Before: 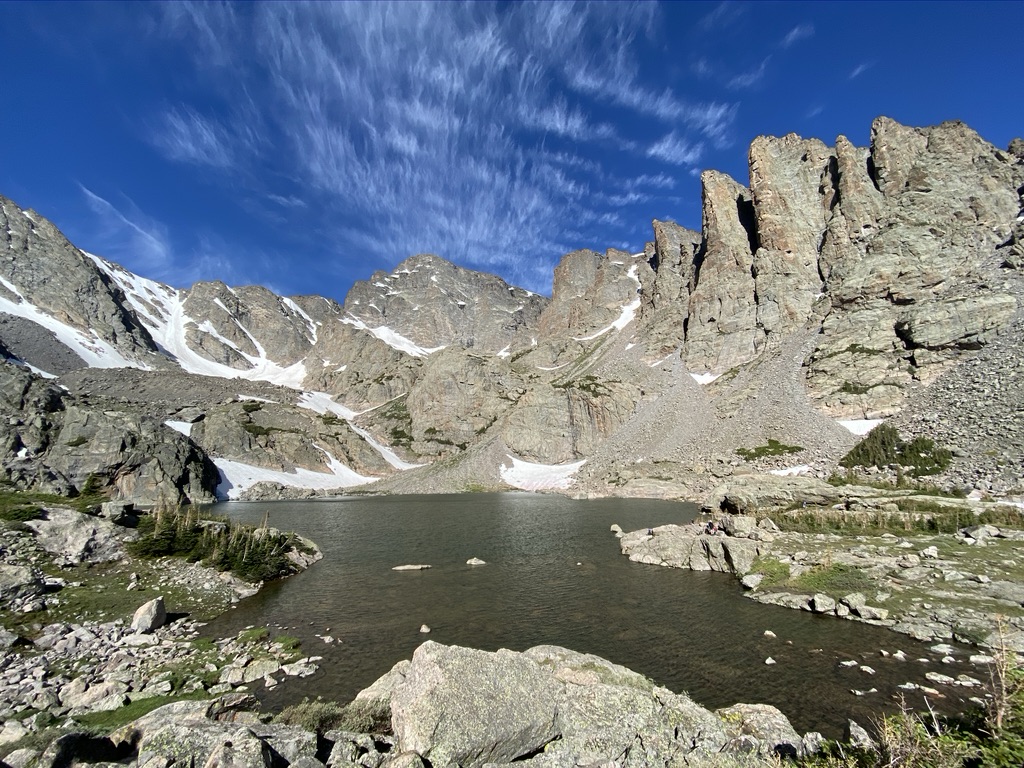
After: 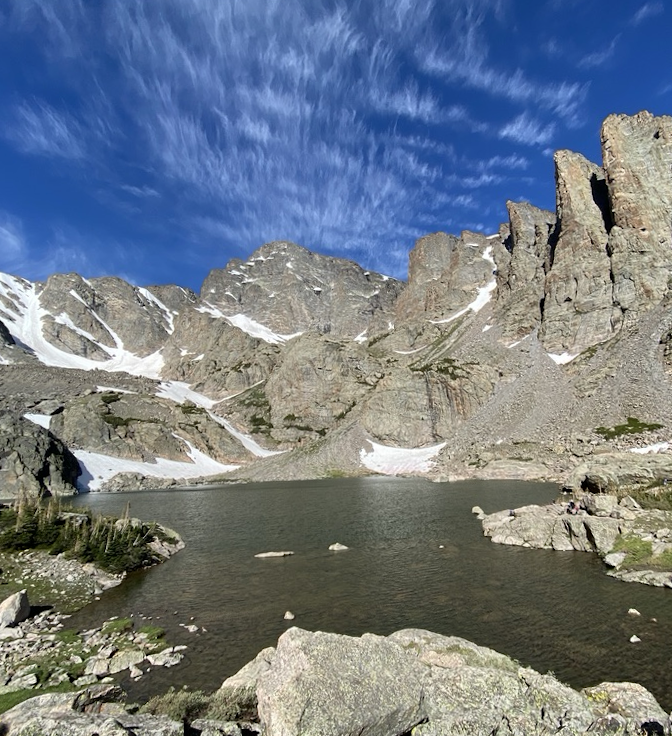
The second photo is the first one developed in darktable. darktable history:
shadows and highlights: shadows 20.91, highlights -82.73, soften with gaussian
crop and rotate: left 13.409%, right 19.924%
rotate and perspective: rotation -1.42°, crop left 0.016, crop right 0.984, crop top 0.035, crop bottom 0.965
